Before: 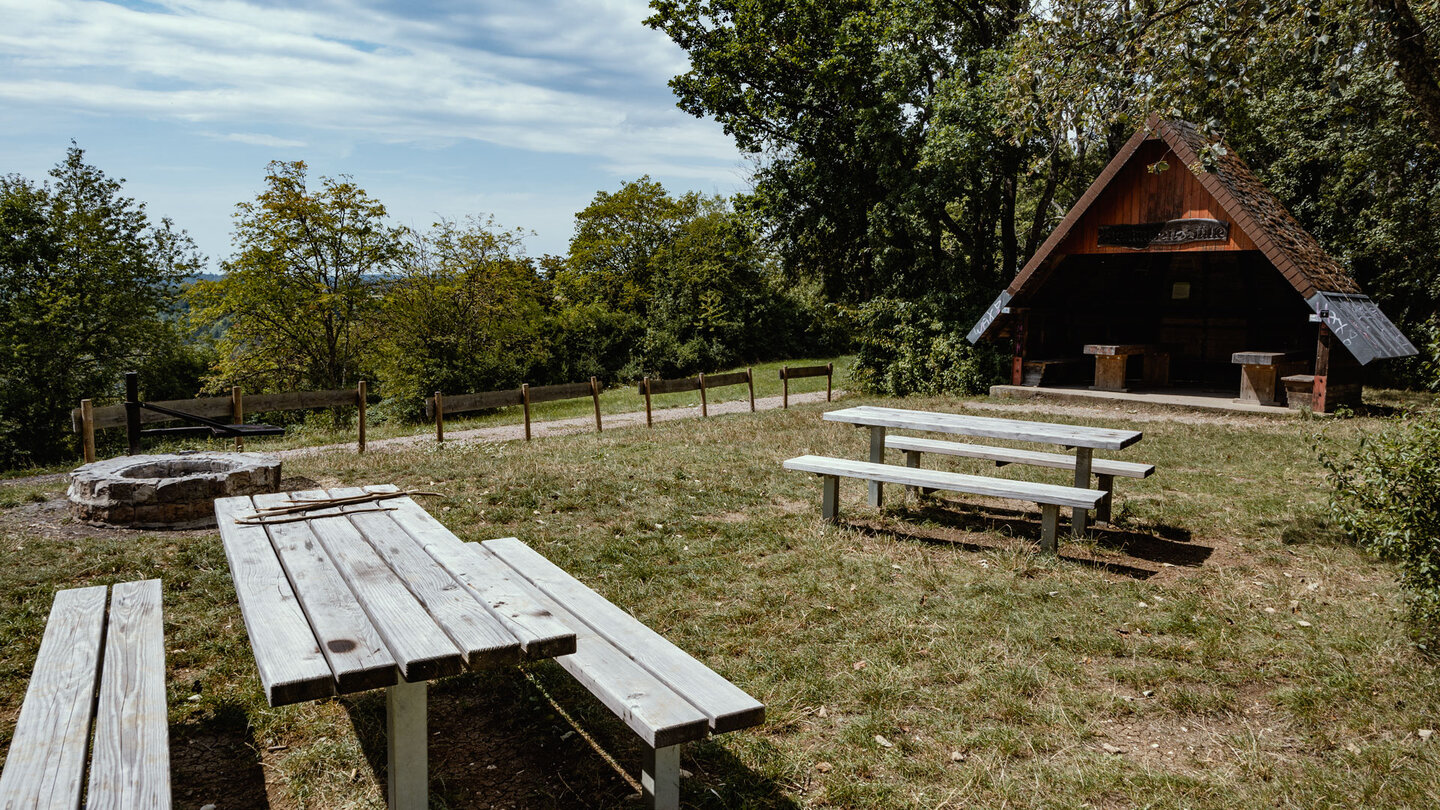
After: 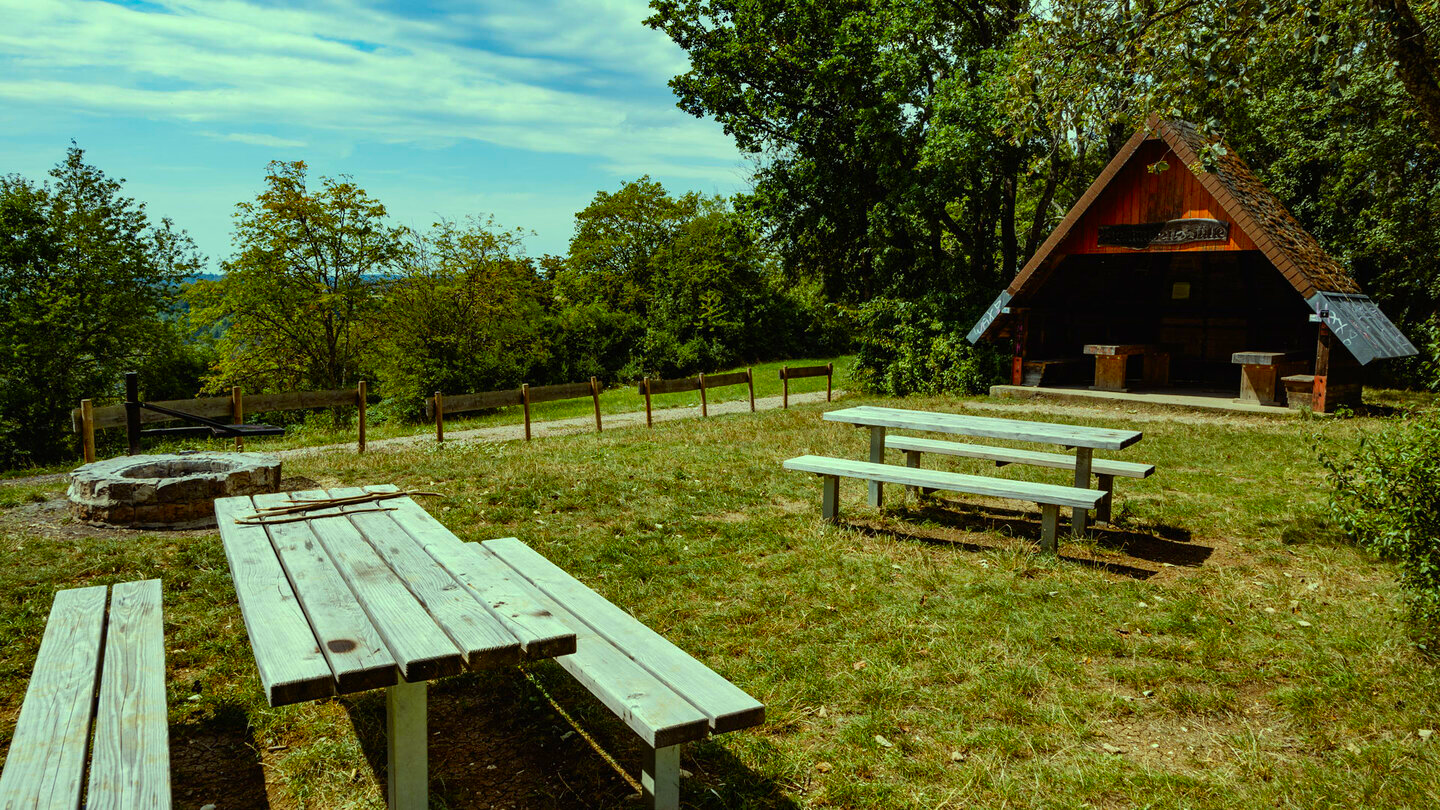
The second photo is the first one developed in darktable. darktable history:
color correction: highlights a* -11.04, highlights b* 9.94, saturation 1.71
